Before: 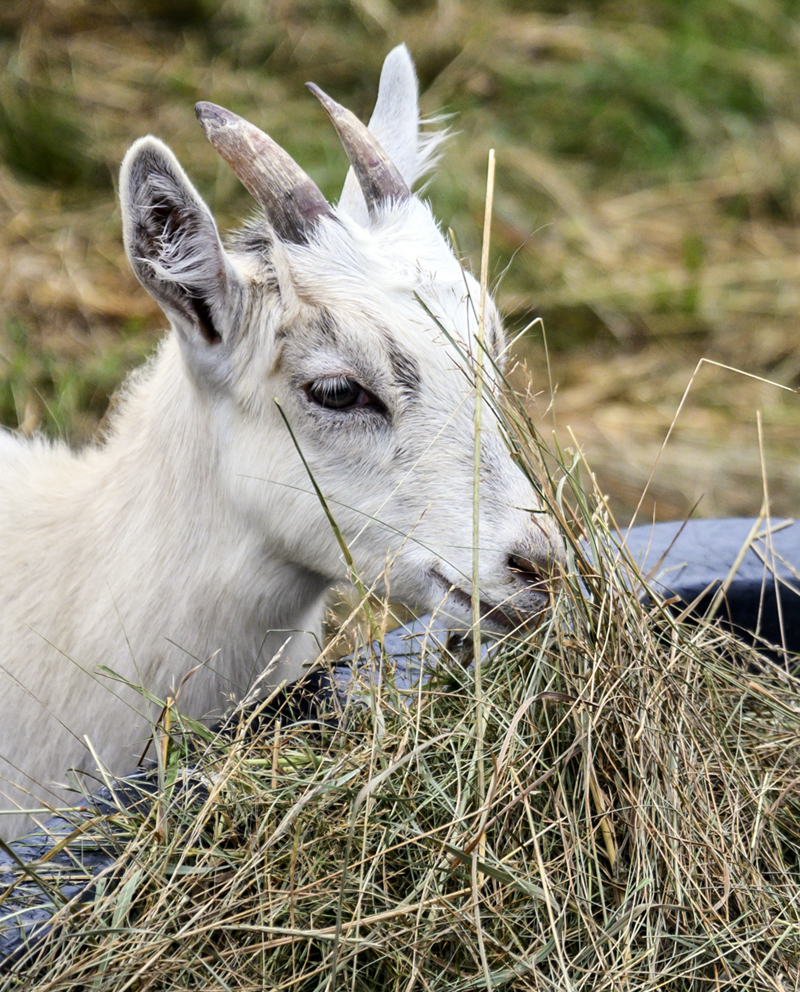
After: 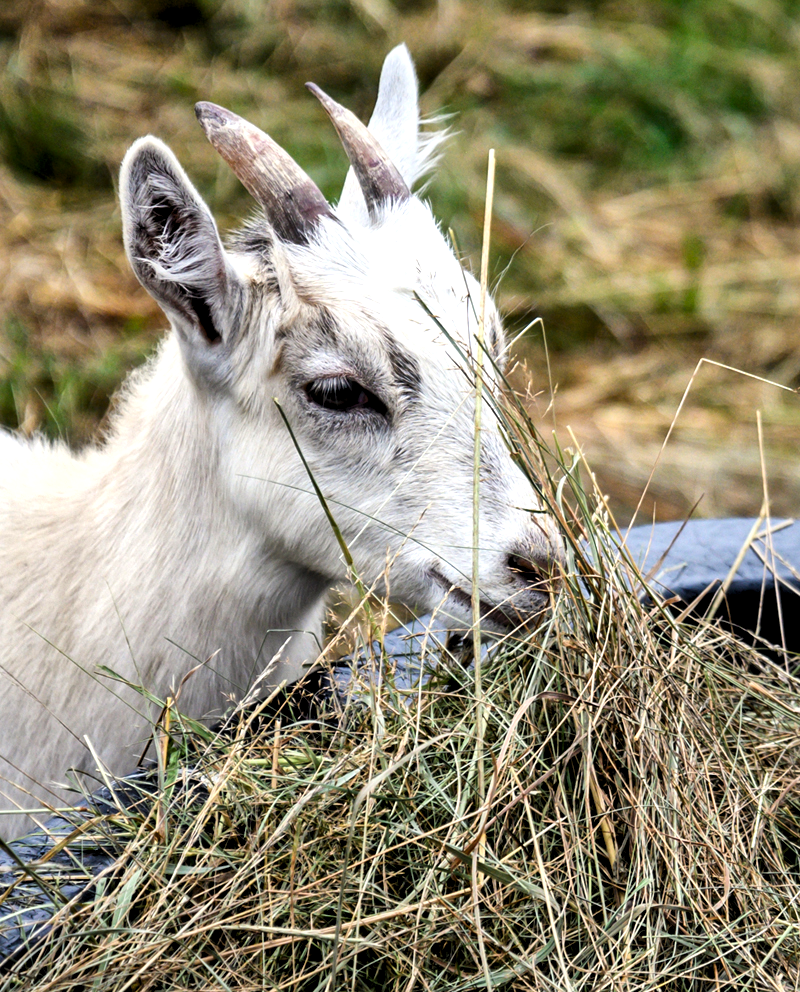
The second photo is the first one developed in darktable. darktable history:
shadows and highlights: soften with gaussian
local contrast: mode bilateral grid, contrast 20, coarseness 50, detail 119%, midtone range 0.2
levels: levels [0.062, 0.494, 0.925]
